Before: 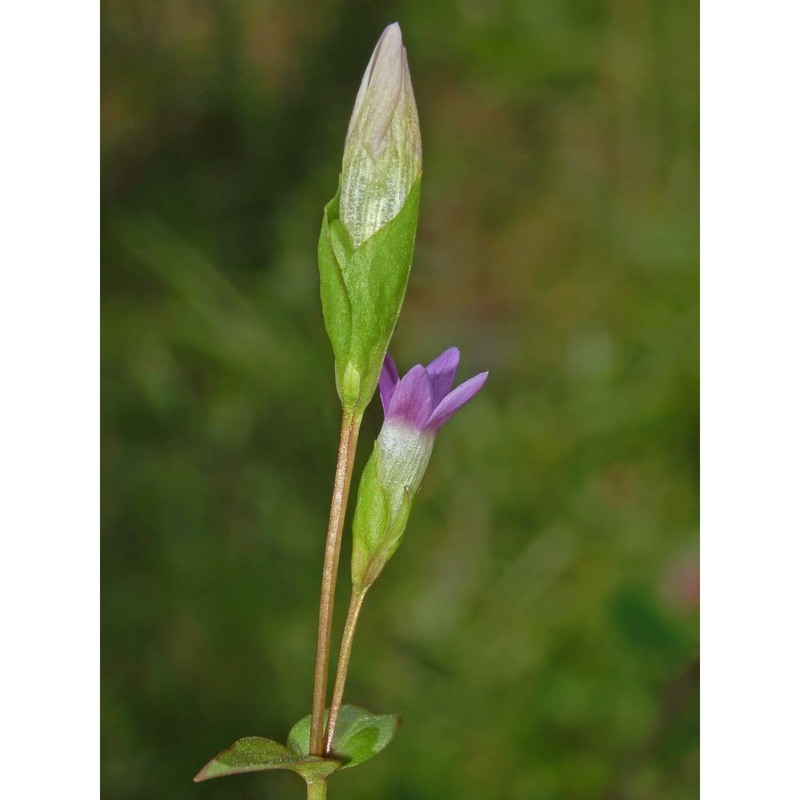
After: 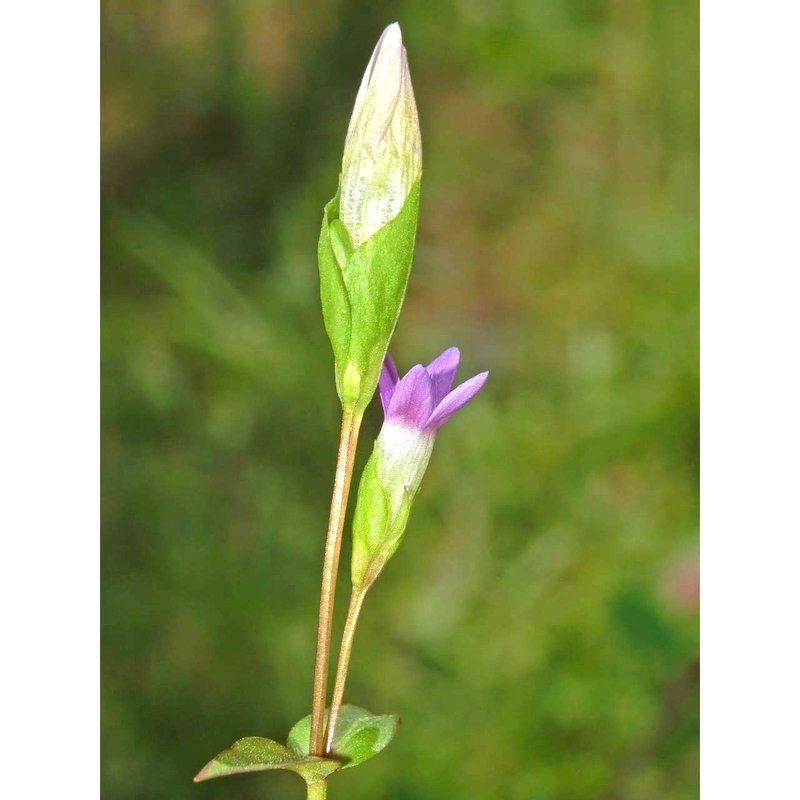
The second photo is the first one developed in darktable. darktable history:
exposure: black level correction 0.001, exposure 1.048 EV, compensate highlight preservation false
